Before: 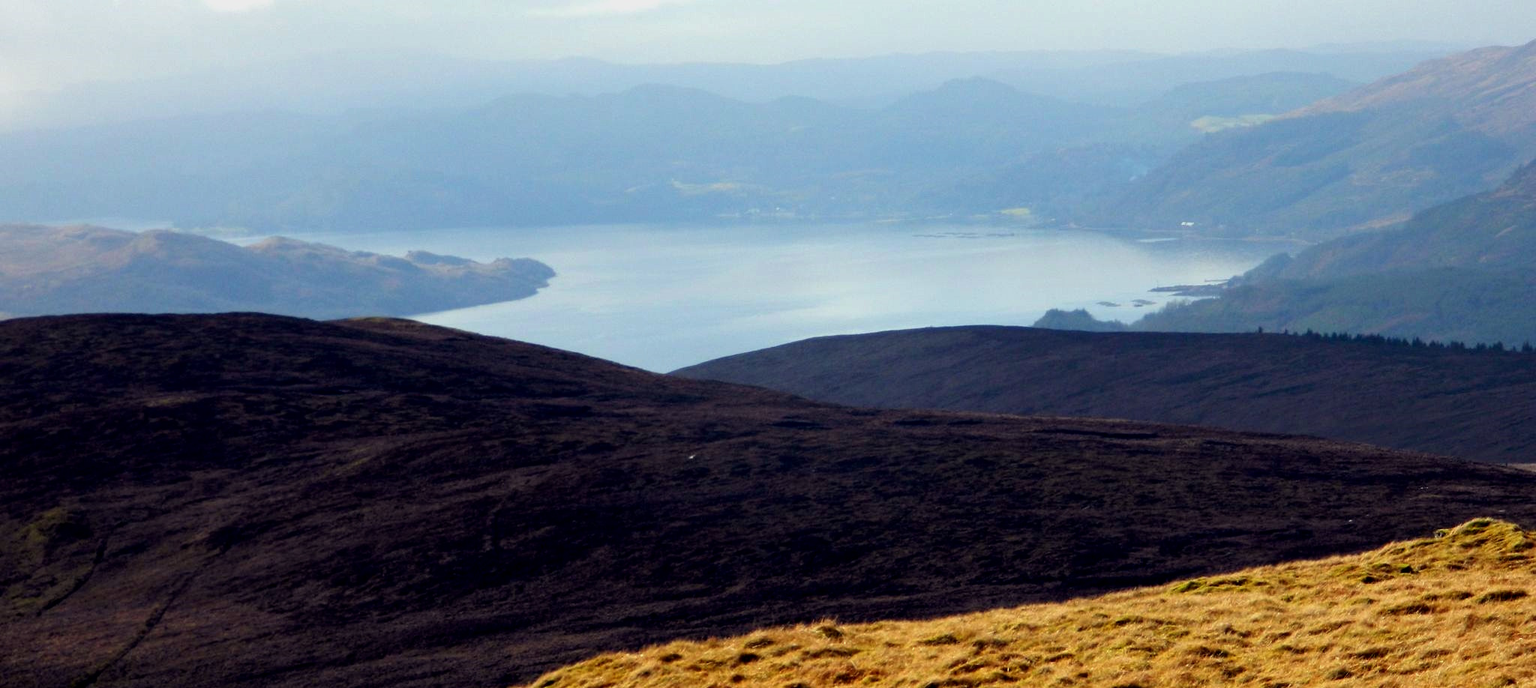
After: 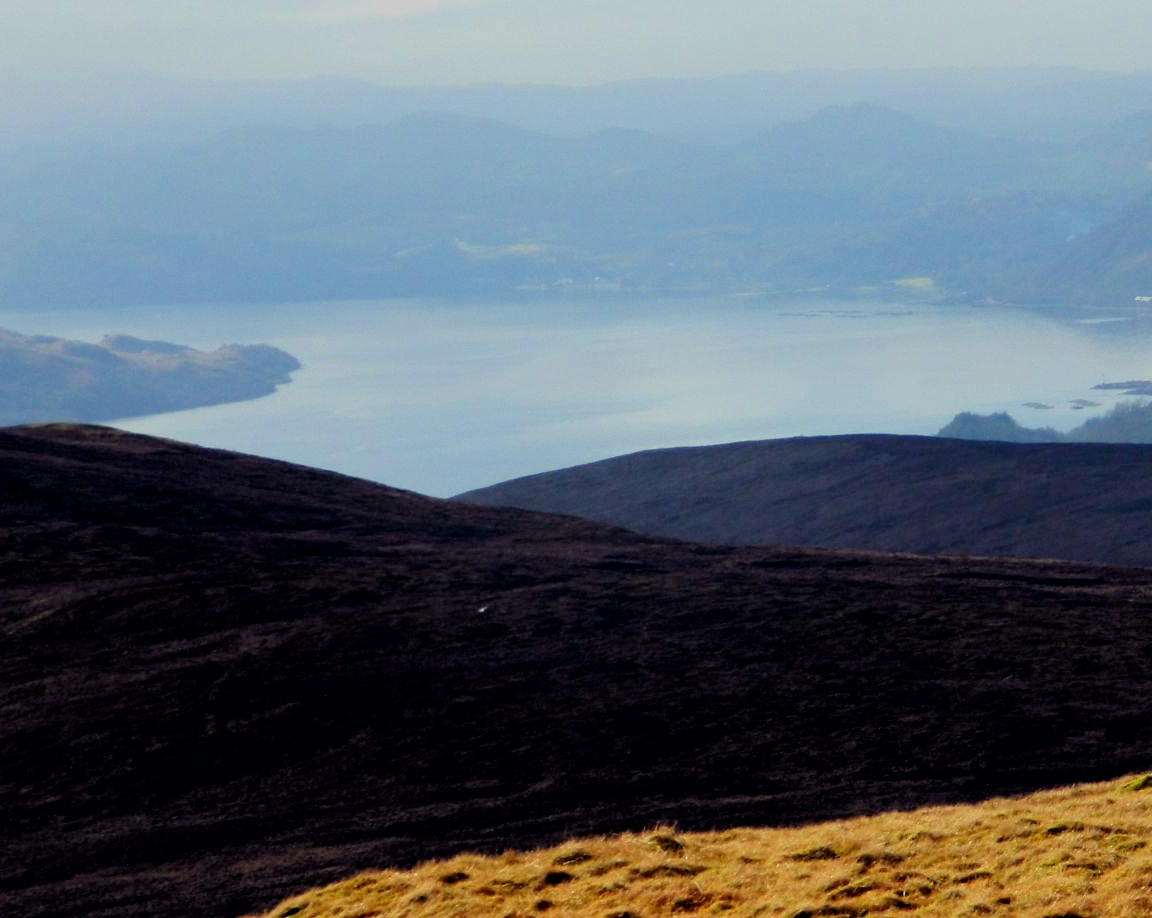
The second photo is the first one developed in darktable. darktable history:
filmic rgb: black relative exposure -7.65 EV, white relative exposure 4.56 EV, hardness 3.61, color science v6 (2022)
crop: left 21.496%, right 22.254%
